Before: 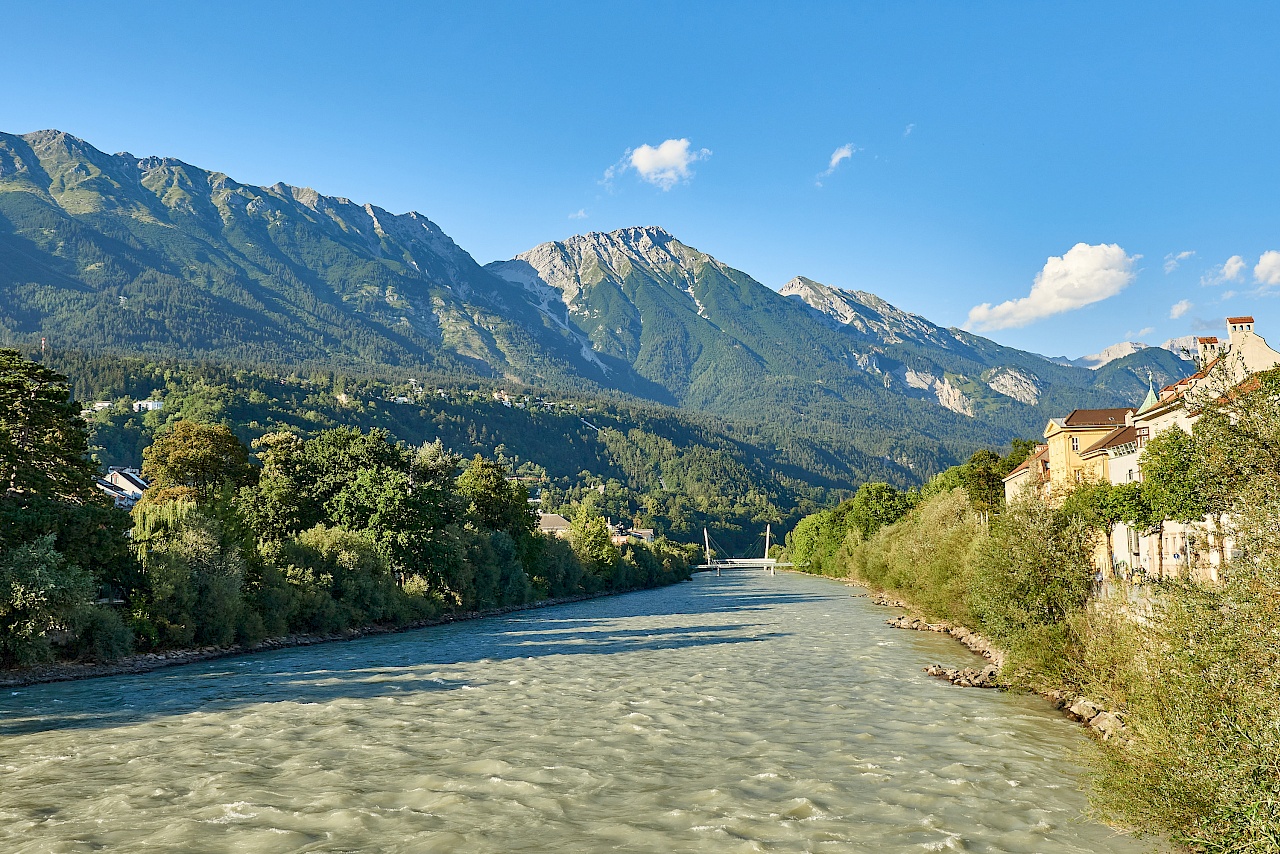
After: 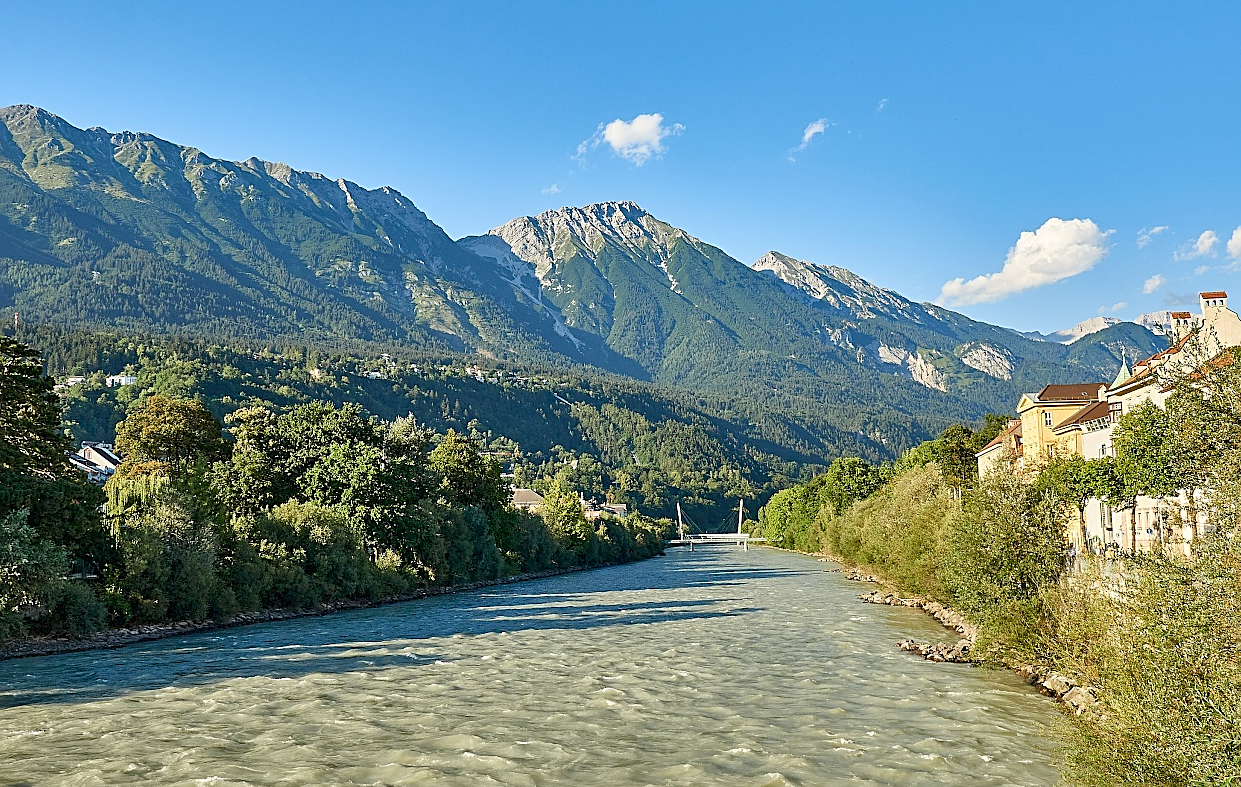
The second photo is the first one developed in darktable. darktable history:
crop: left 2.165%, top 2.958%, right 0.827%, bottom 4.82%
sharpen: on, module defaults
